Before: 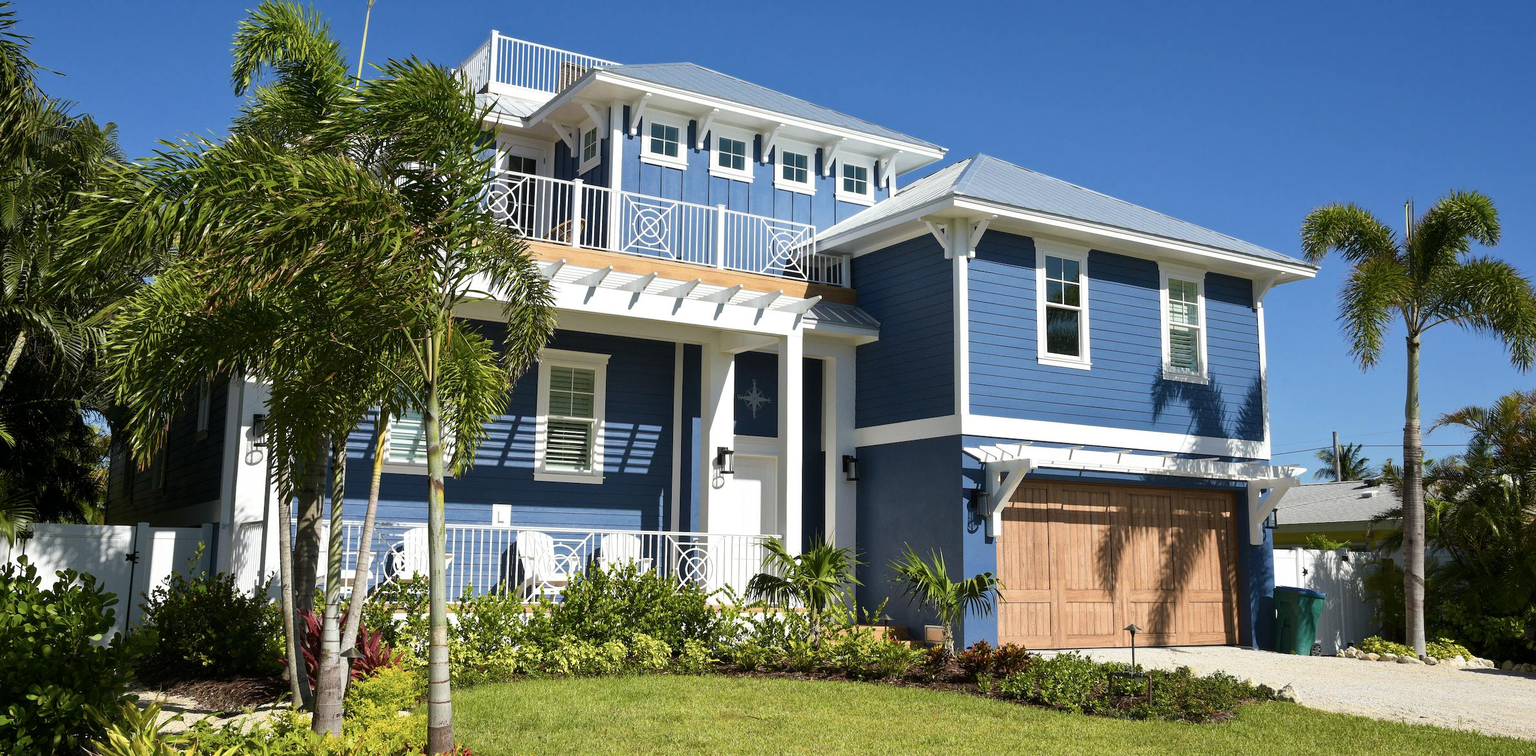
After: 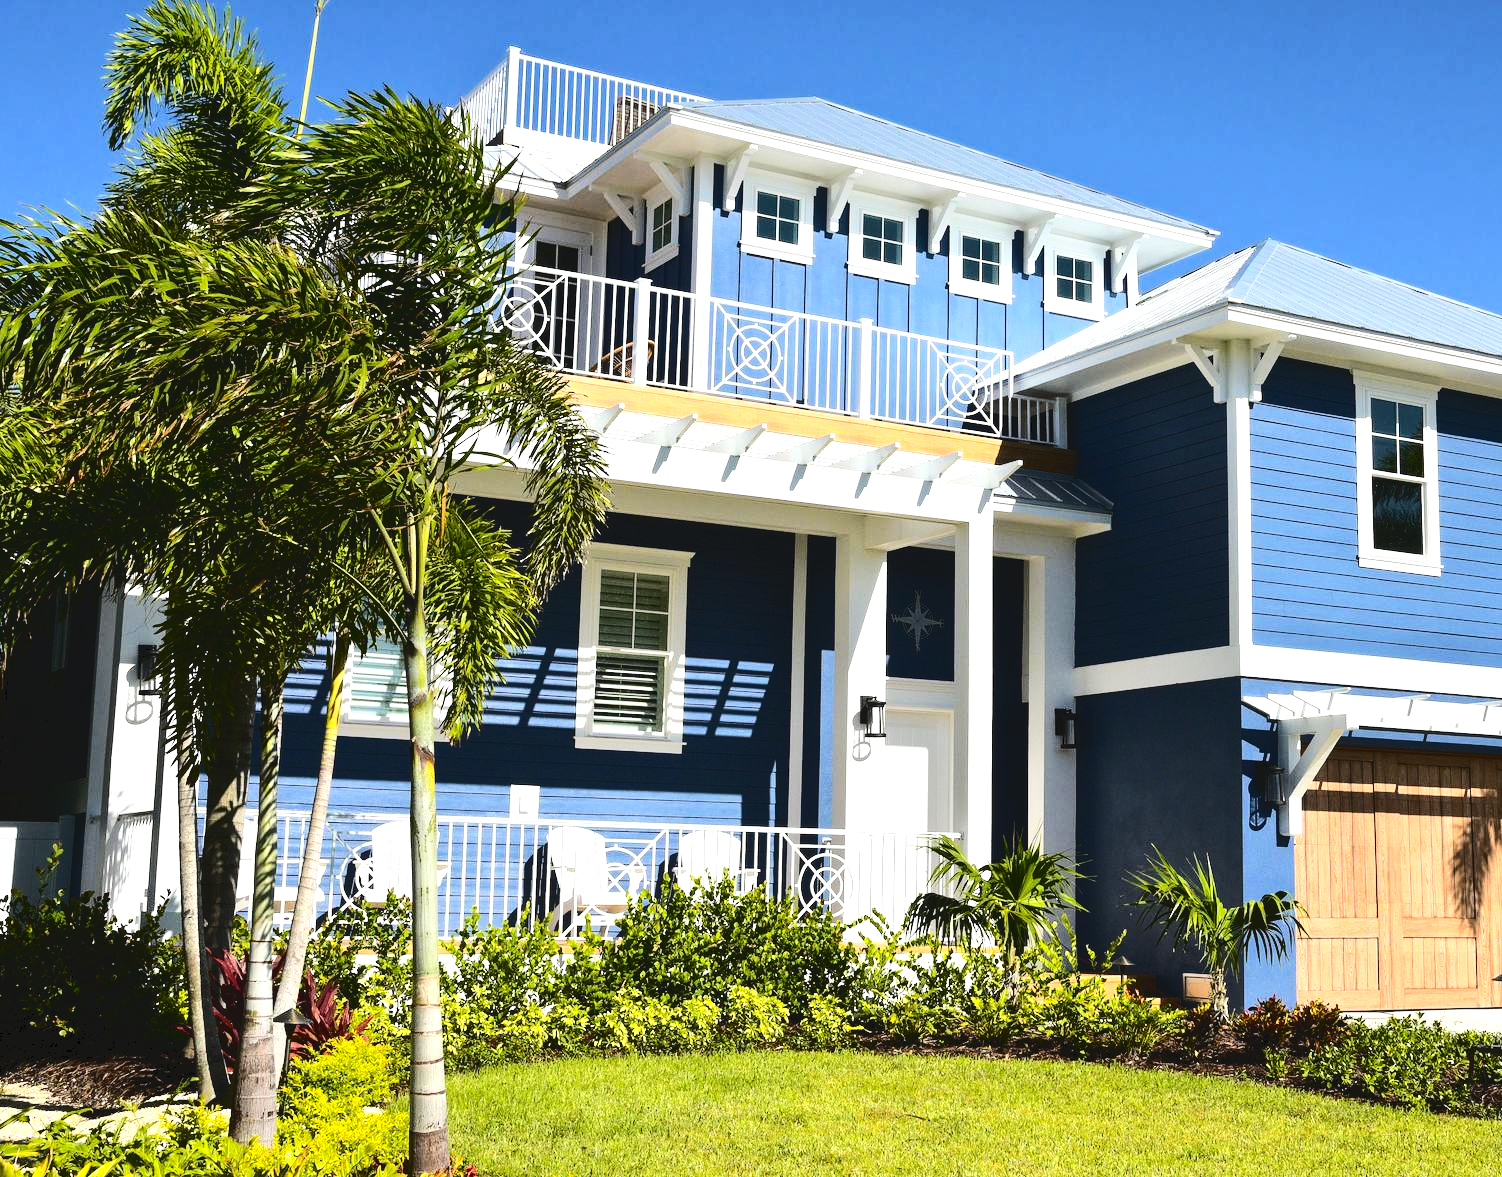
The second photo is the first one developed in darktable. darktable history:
color balance rgb: perceptual saturation grading › global saturation 24.89%, perceptual brilliance grading › highlights 18.199%, perceptual brilliance grading › mid-tones 32.347%, perceptual brilliance grading › shadows -31.387%
crop: left 10.74%, right 26.39%
tone curve: curves: ch0 [(0, 0) (0.003, 0.072) (0.011, 0.073) (0.025, 0.072) (0.044, 0.076) (0.069, 0.089) (0.1, 0.103) (0.136, 0.123) (0.177, 0.158) (0.224, 0.21) (0.277, 0.275) (0.335, 0.372) (0.399, 0.463) (0.468, 0.556) (0.543, 0.633) (0.623, 0.712) (0.709, 0.795) (0.801, 0.869) (0.898, 0.942) (1, 1)], color space Lab, independent channels, preserve colors none
